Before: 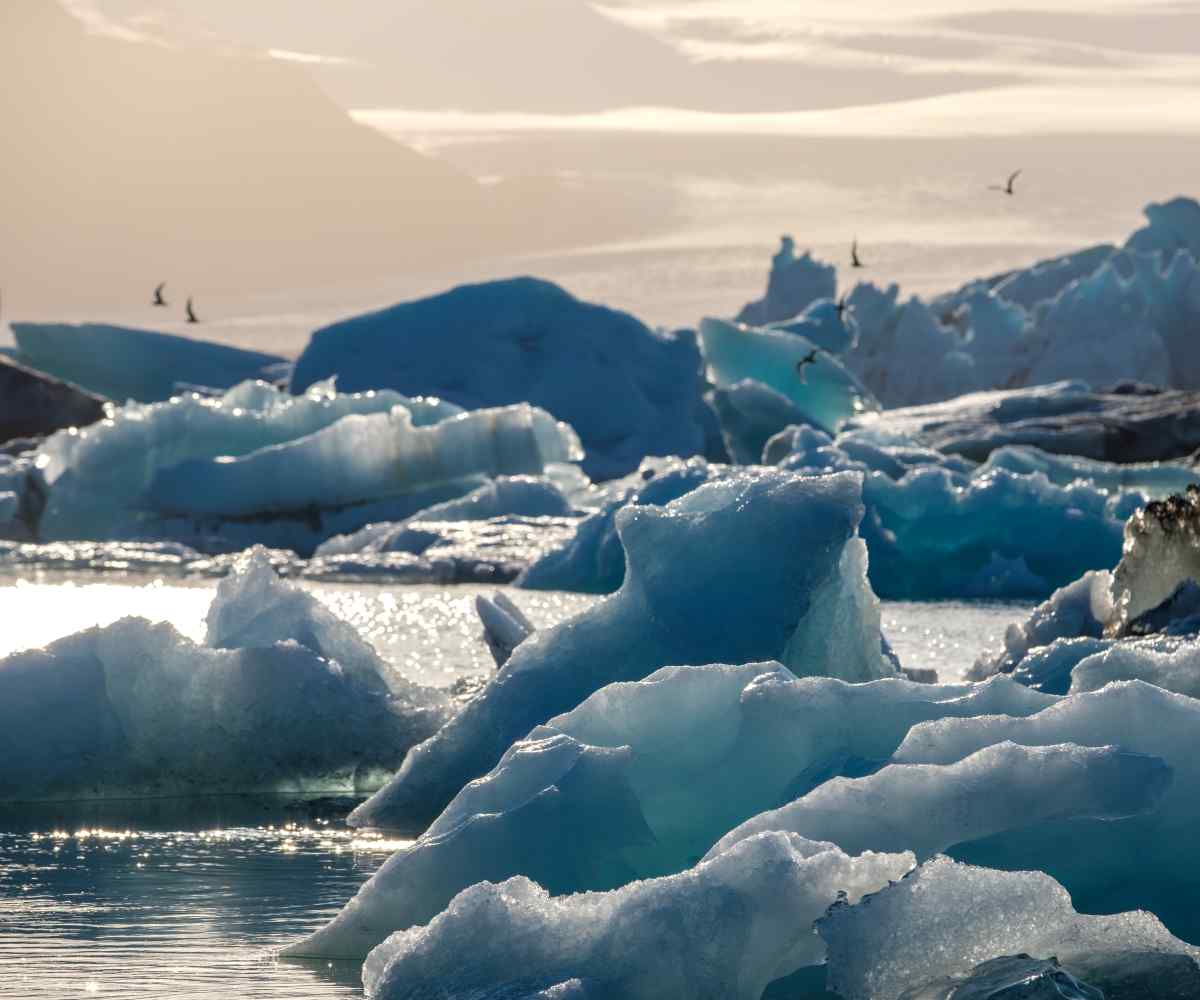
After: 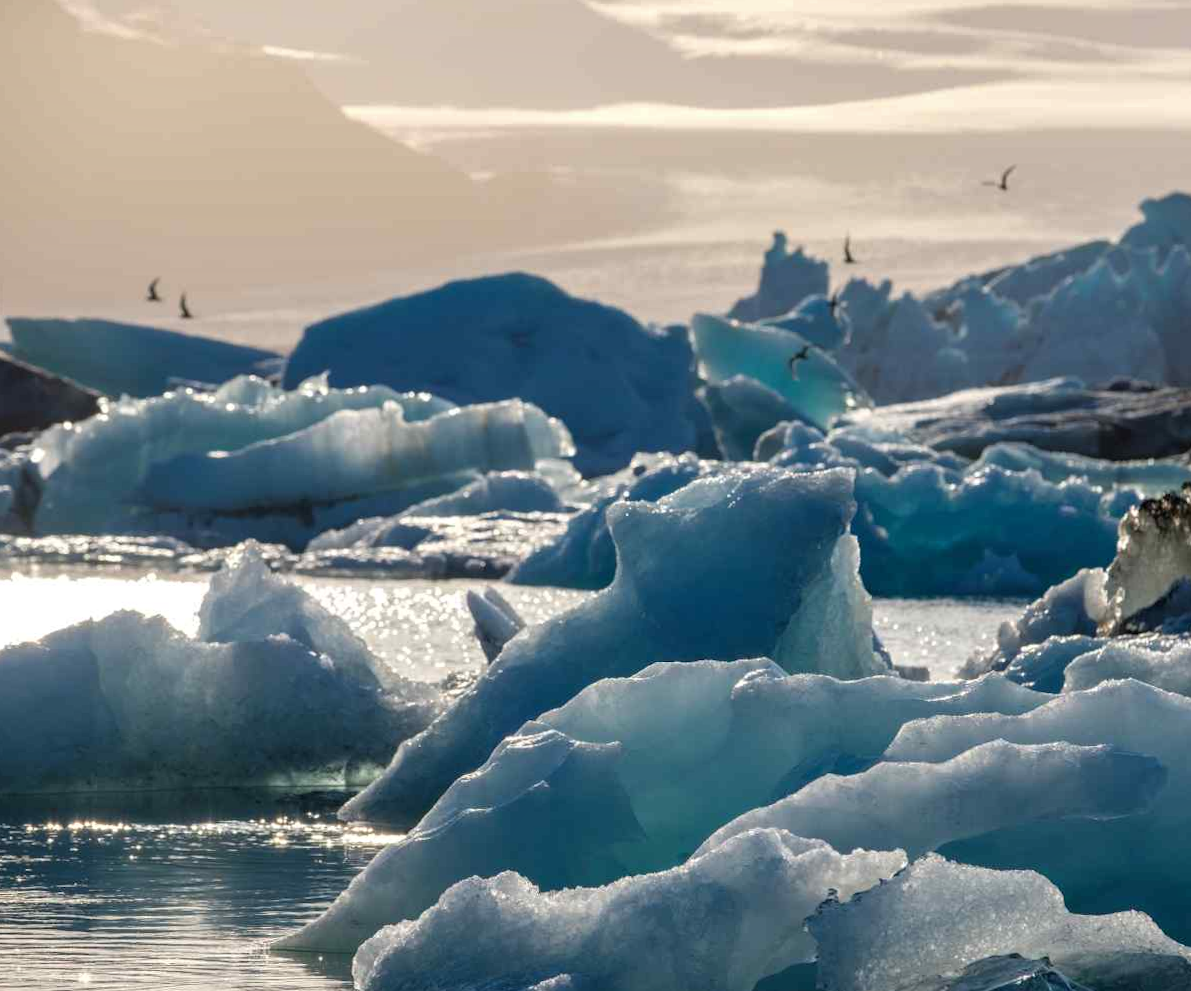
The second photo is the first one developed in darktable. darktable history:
rotate and perspective: rotation 0.192°, lens shift (horizontal) -0.015, crop left 0.005, crop right 0.996, crop top 0.006, crop bottom 0.99
shadows and highlights: radius 264.75, soften with gaussian
